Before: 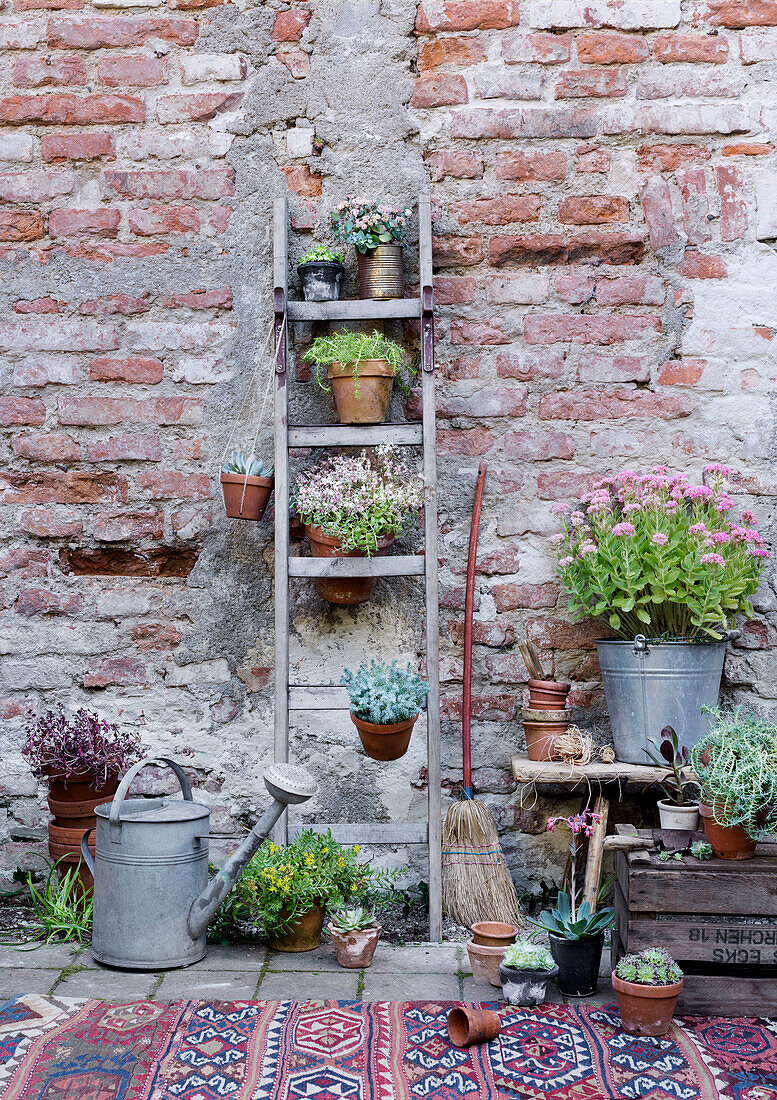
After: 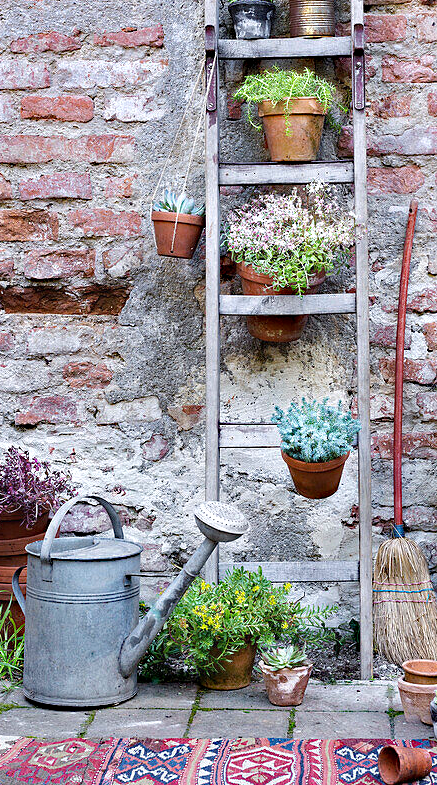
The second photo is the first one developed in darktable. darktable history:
haze removal: strength 0.4, distance 0.22, compatibility mode true, adaptive false
shadows and highlights: shadows 25, highlights -25
crop: left 8.966%, top 23.852%, right 34.699%, bottom 4.703%
exposure: black level correction 0, exposure 0.5 EV, compensate highlight preservation false
